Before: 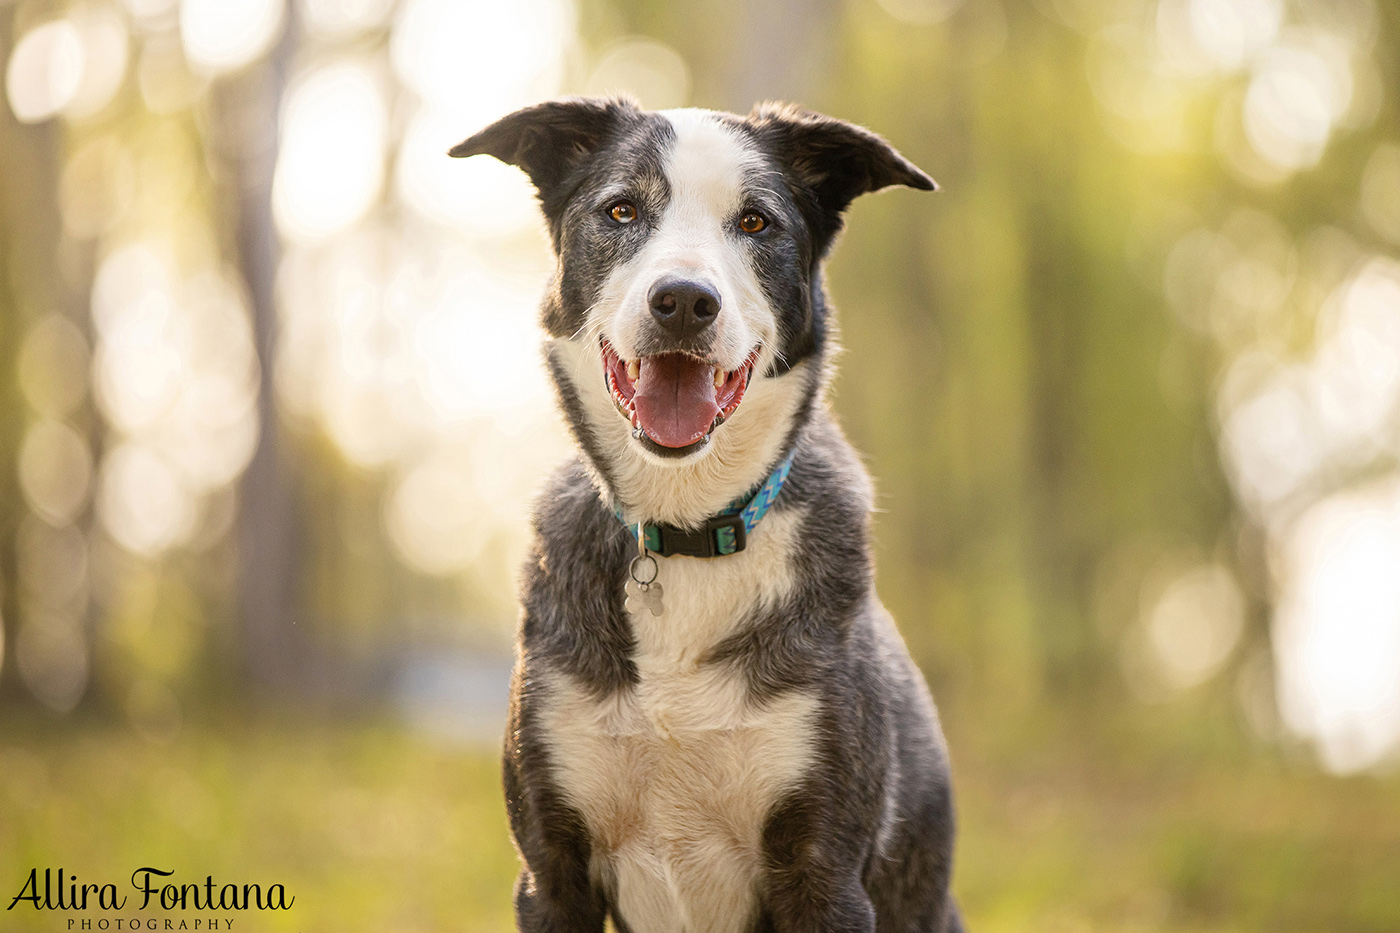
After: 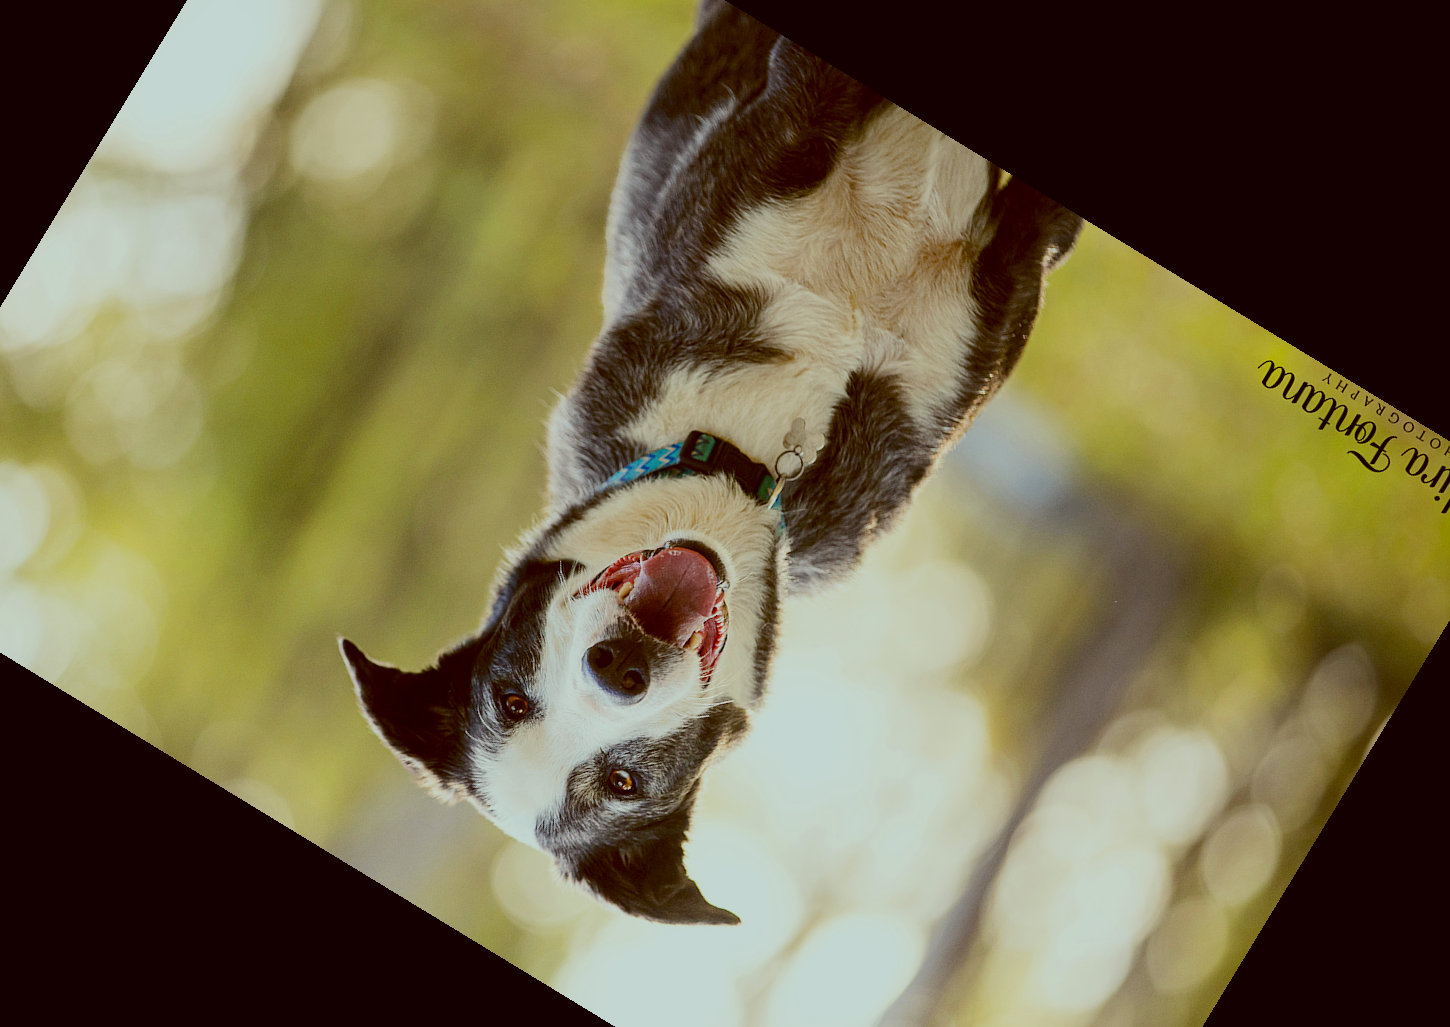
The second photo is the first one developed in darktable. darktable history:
crop and rotate: angle 148.68°, left 9.111%, top 15.603%, right 4.588%, bottom 17.041%
contrast brightness saturation: contrast 0.2, brightness -0.11, saturation 0.1
white balance: emerald 1
color correction: highlights a* -8, highlights b* 3.1
color balance: lift [1, 1.015, 1.004, 0.985], gamma [1, 0.958, 0.971, 1.042], gain [1, 0.956, 0.977, 1.044]
color balance rgb: contrast -10%
filmic rgb: black relative exposure -7.65 EV, white relative exposure 4.56 EV, hardness 3.61
